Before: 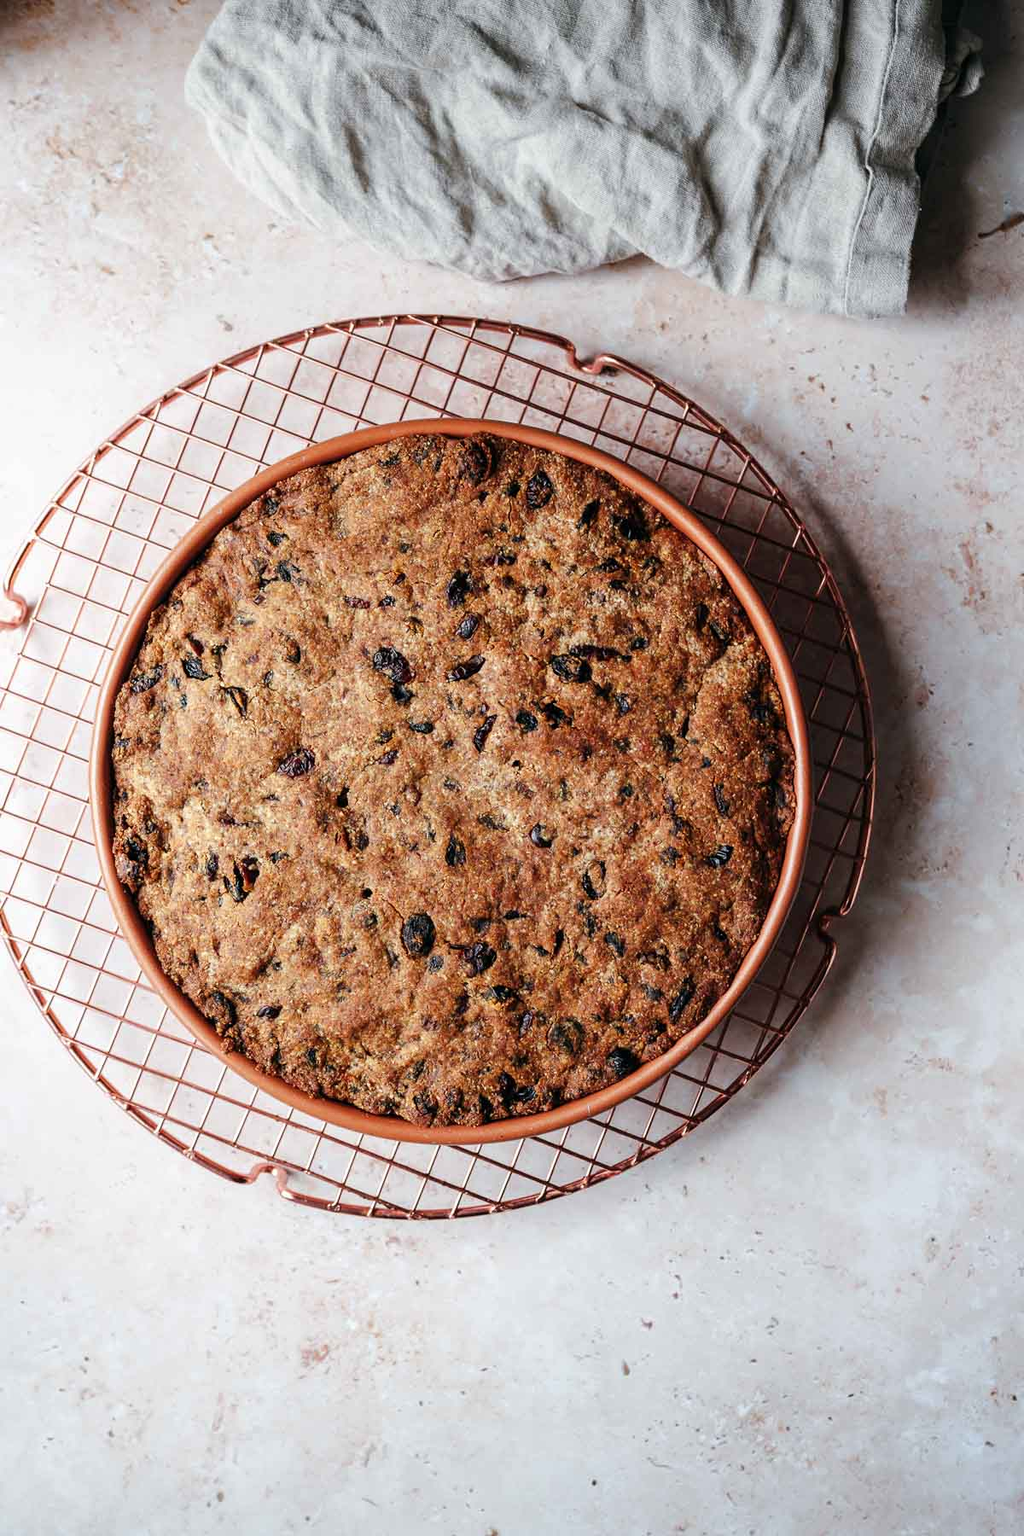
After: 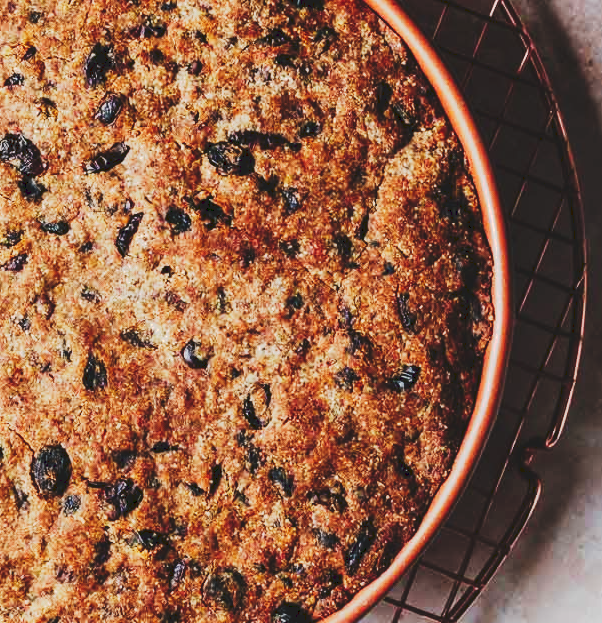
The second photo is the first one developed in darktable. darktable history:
crop: left 36.607%, top 34.735%, right 13.146%, bottom 30.611%
tone curve: curves: ch0 [(0, 0) (0.003, 0.108) (0.011, 0.113) (0.025, 0.113) (0.044, 0.121) (0.069, 0.132) (0.1, 0.145) (0.136, 0.158) (0.177, 0.182) (0.224, 0.215) (0.277, 0.27) (0.335, 0.341) (0.399, 0.424) (0.468, 0.528) (0.543, 0.622) (0.623, 0.721) (0.709, 0.79) (0.801, 0.846) (0.898, 0.871) (1, 1)], preserve colors none
